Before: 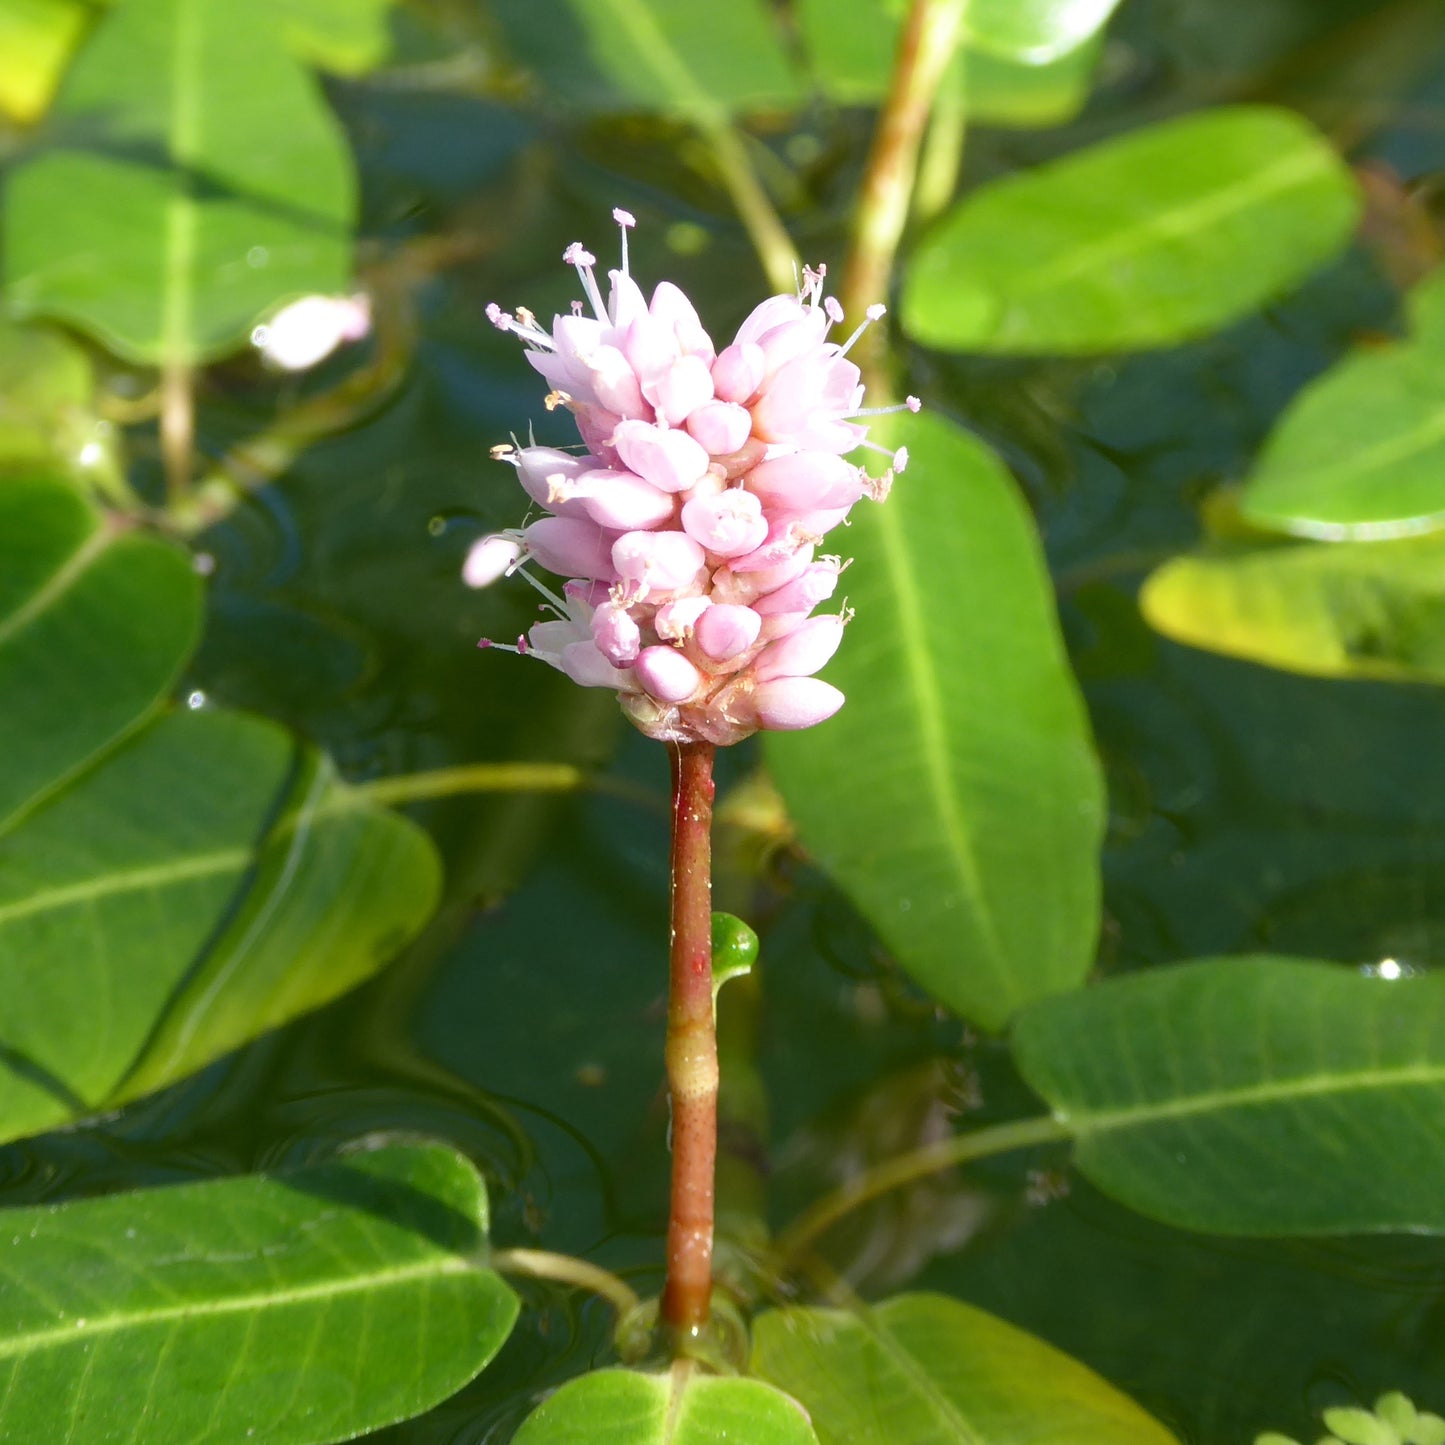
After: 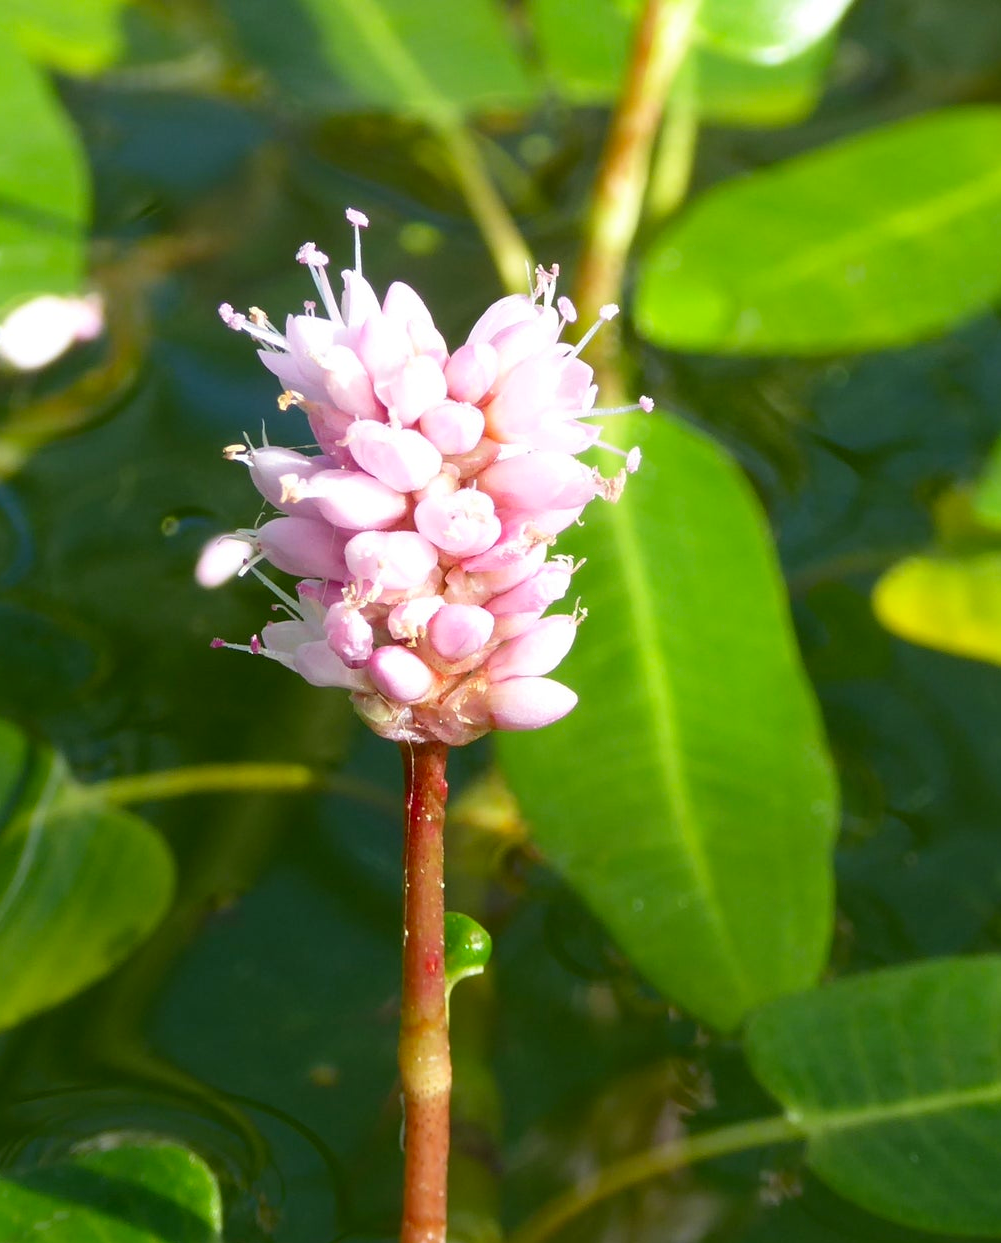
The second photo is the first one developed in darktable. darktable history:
crop: left 18.479%, right 12.2%, bottom 13.971%
contrast brightness saturation: contrast 0.04, saturation 0.16
